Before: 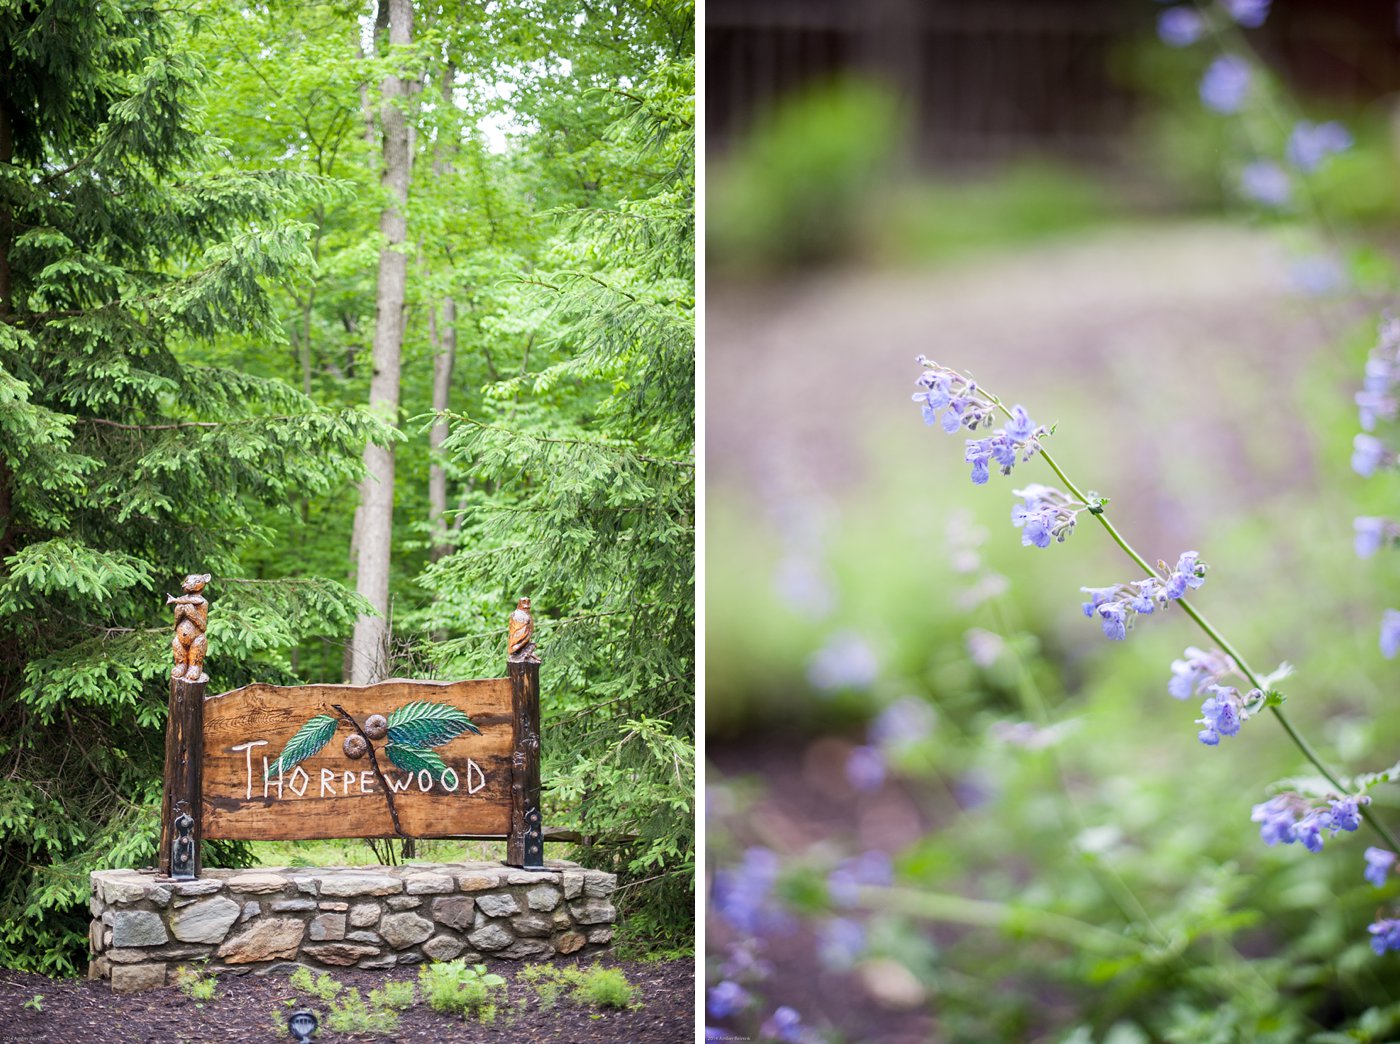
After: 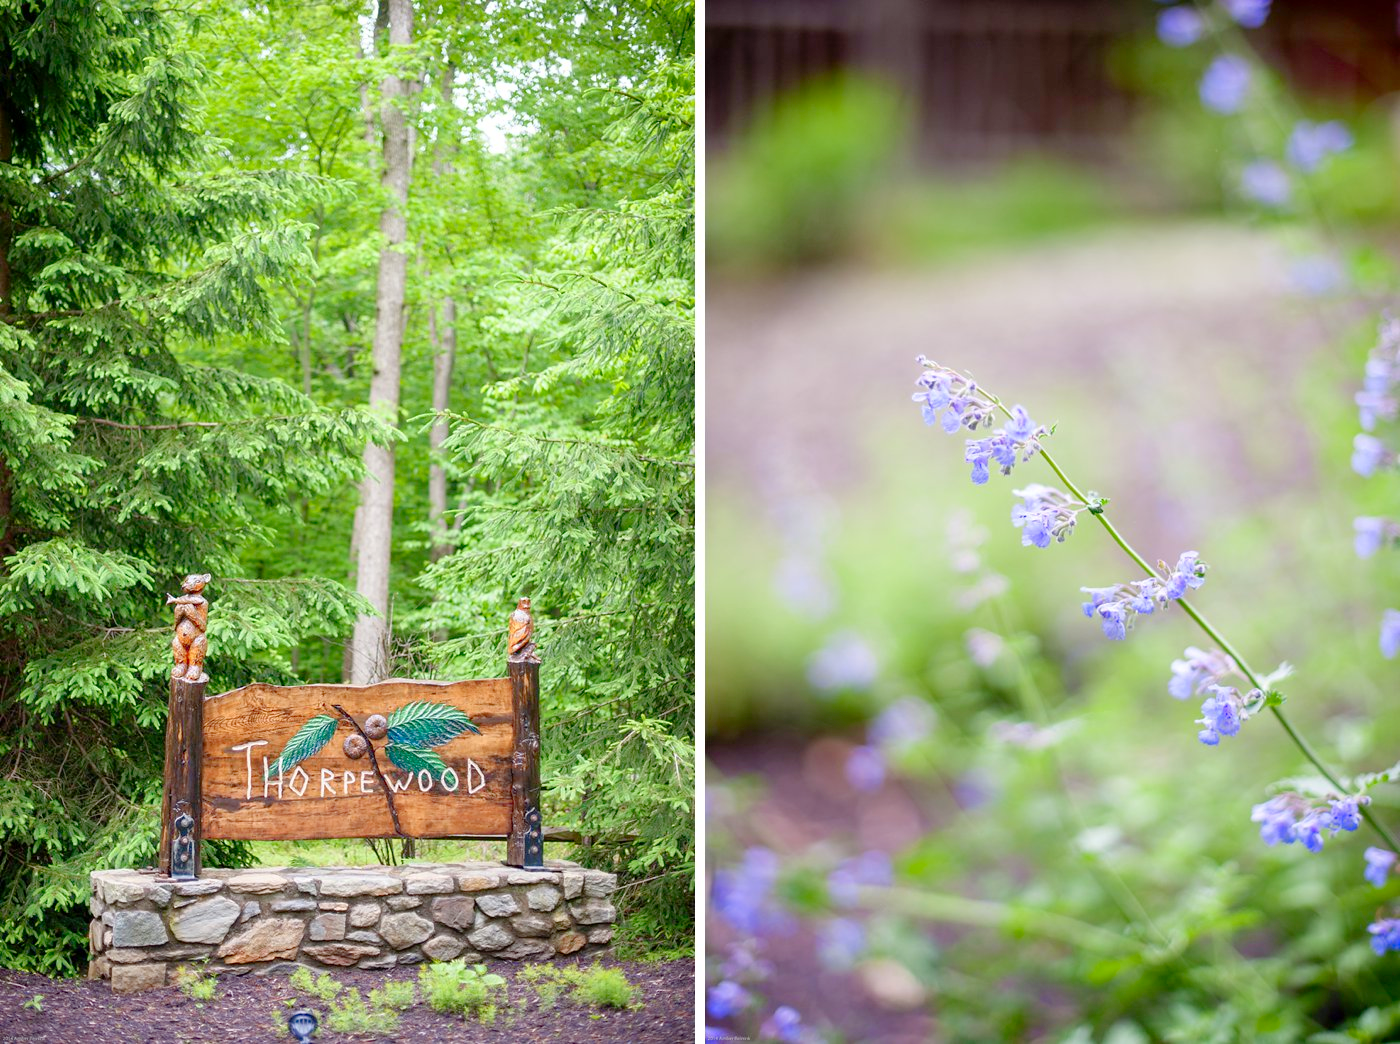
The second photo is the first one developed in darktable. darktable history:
tone curve: curves: ch0 [(0, 0) (0.004, 0.008) (0.077, 0.156) (0.169, 0.29) (0.774, 0.774) (1, 1)], color space Lab, linked channels, preserve colors none
contrast brightness saturation: contrast 0.154, brightness -0.01, saturation 0.099
